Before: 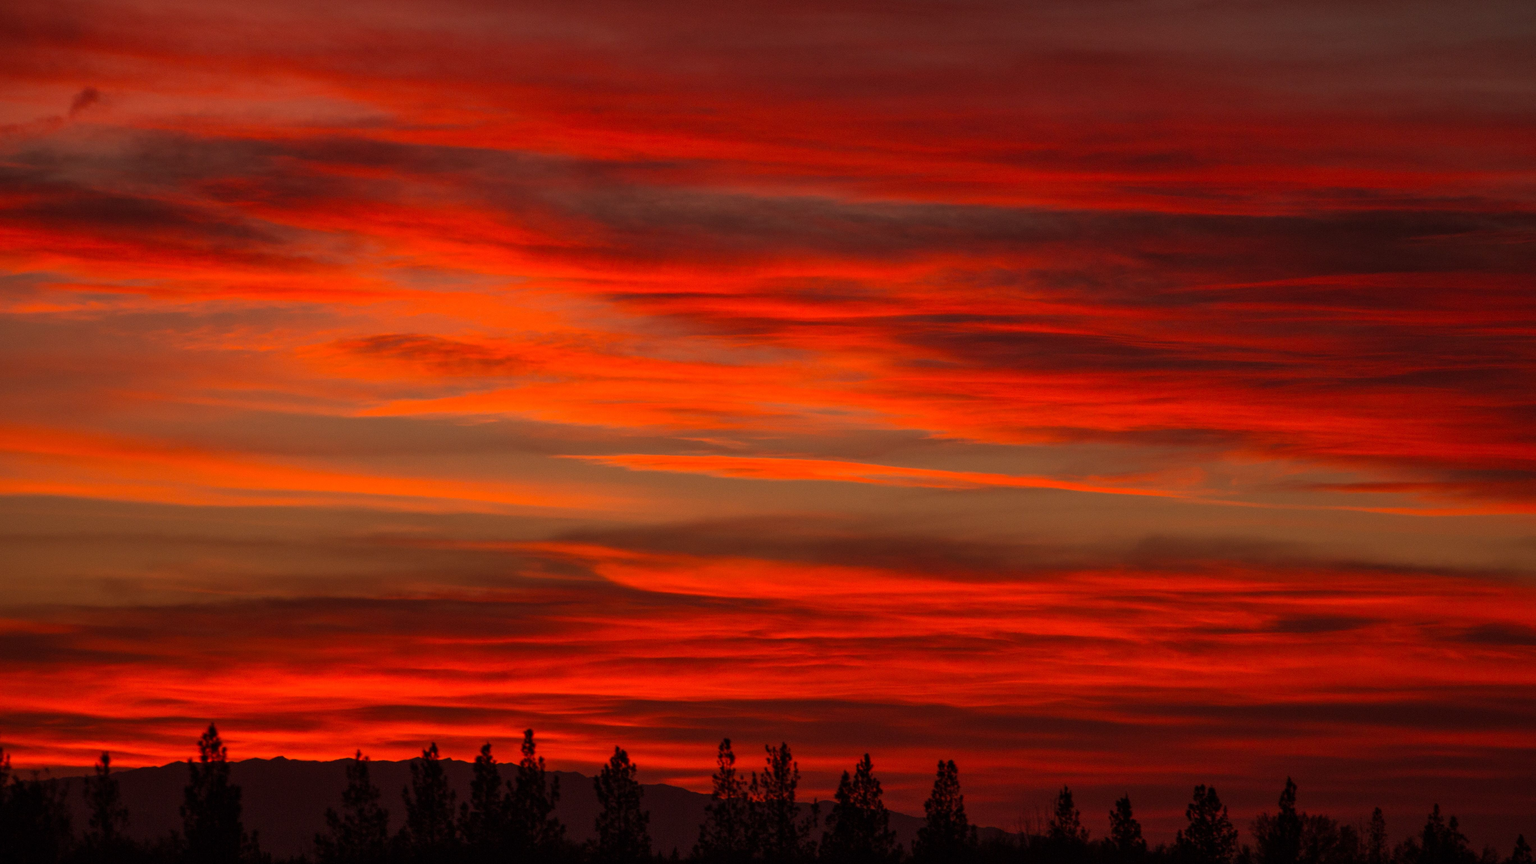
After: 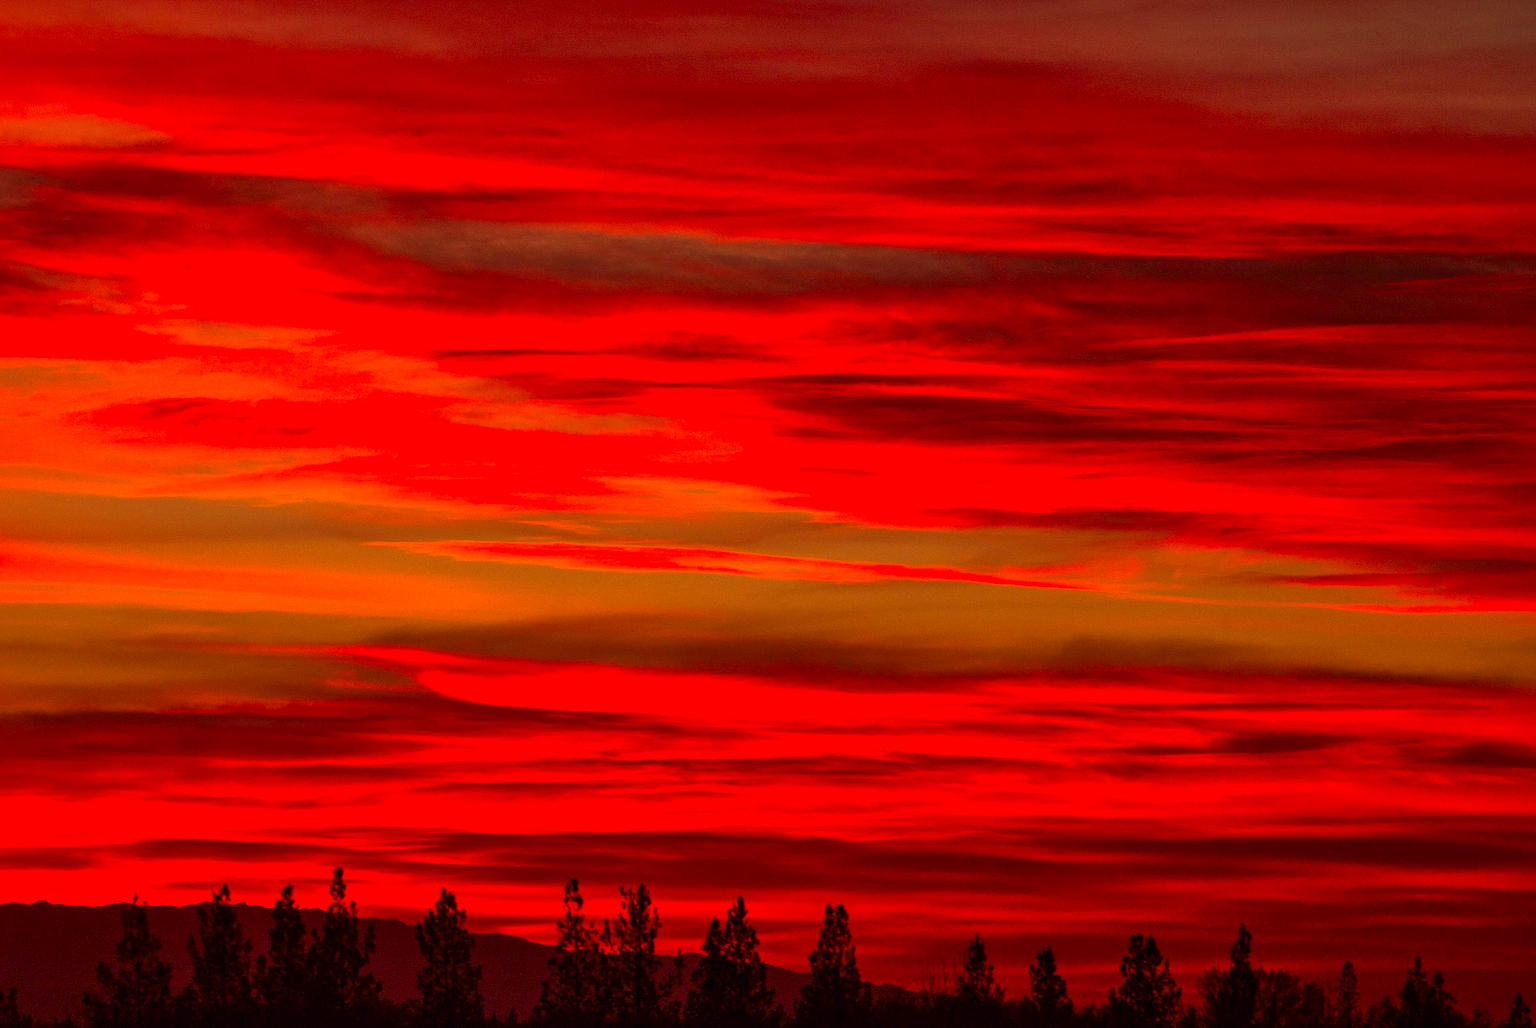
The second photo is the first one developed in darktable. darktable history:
crop: left 15.939%
contrast brightness saturation: contrast 0.068, brightness -0.133, saturation 0.064
color correction: highlights a* 14.83, highlights b* 31.95
exposure: black level correction 0, exposure 0.953 EV, compensate highlight preservation false
sharpen: radius 1.355, amount 1.238, threshold 0.776
shadows and highlights: on, module defaults
